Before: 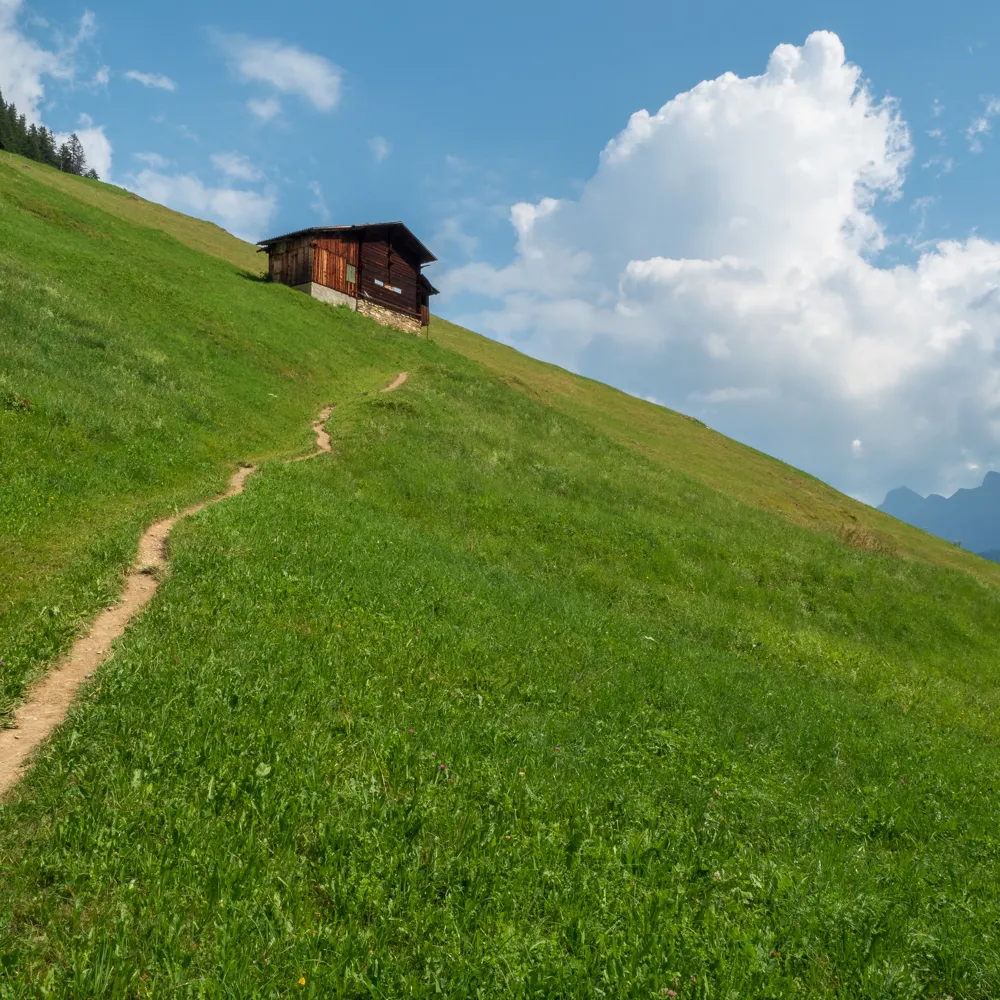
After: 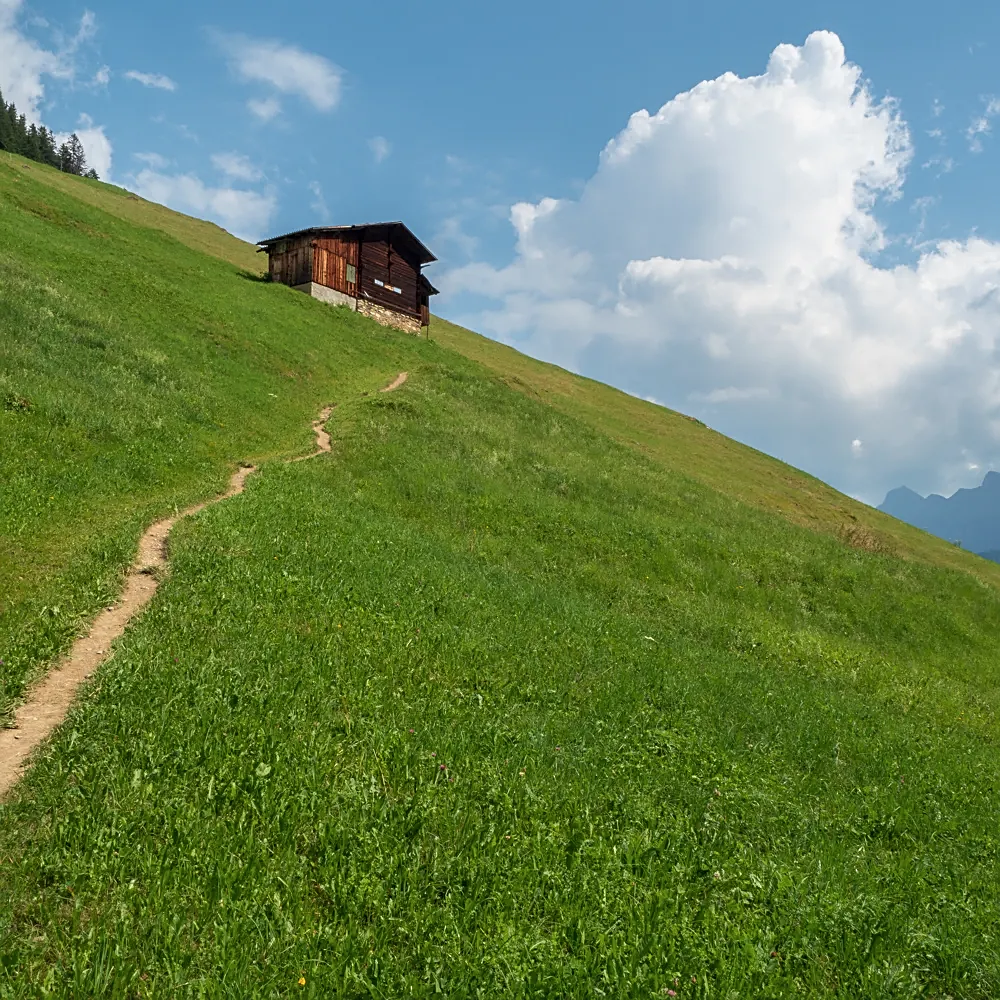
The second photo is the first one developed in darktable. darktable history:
contrast brightness saturation: saturation -0.04
sharpen: on, module defaults
